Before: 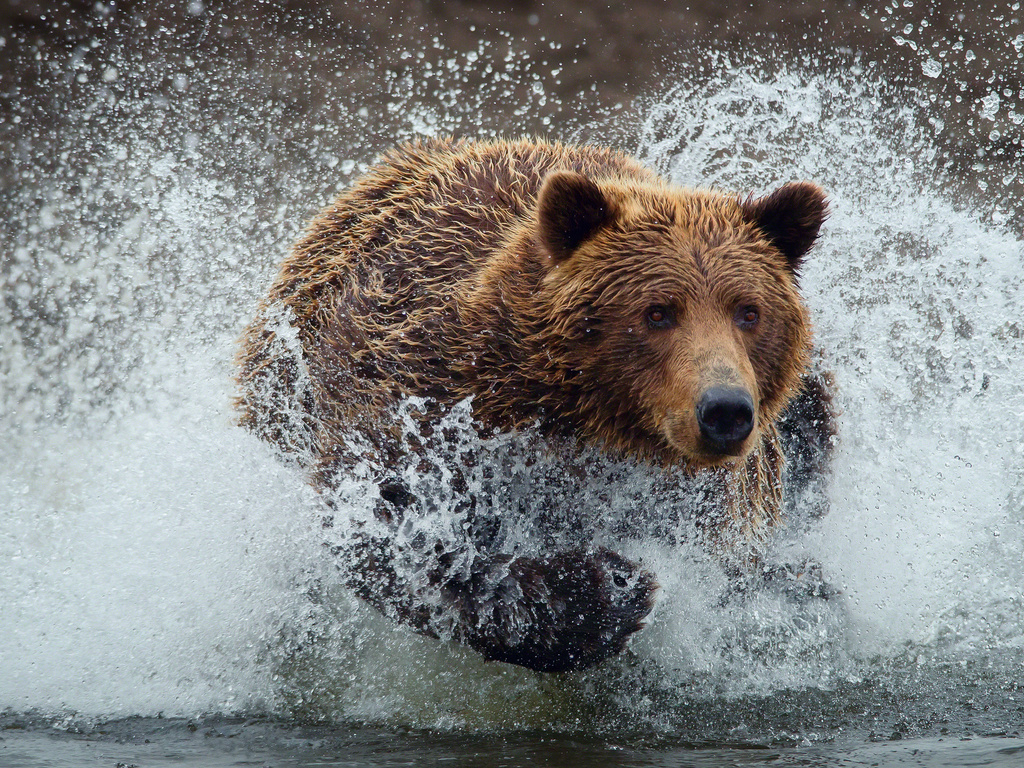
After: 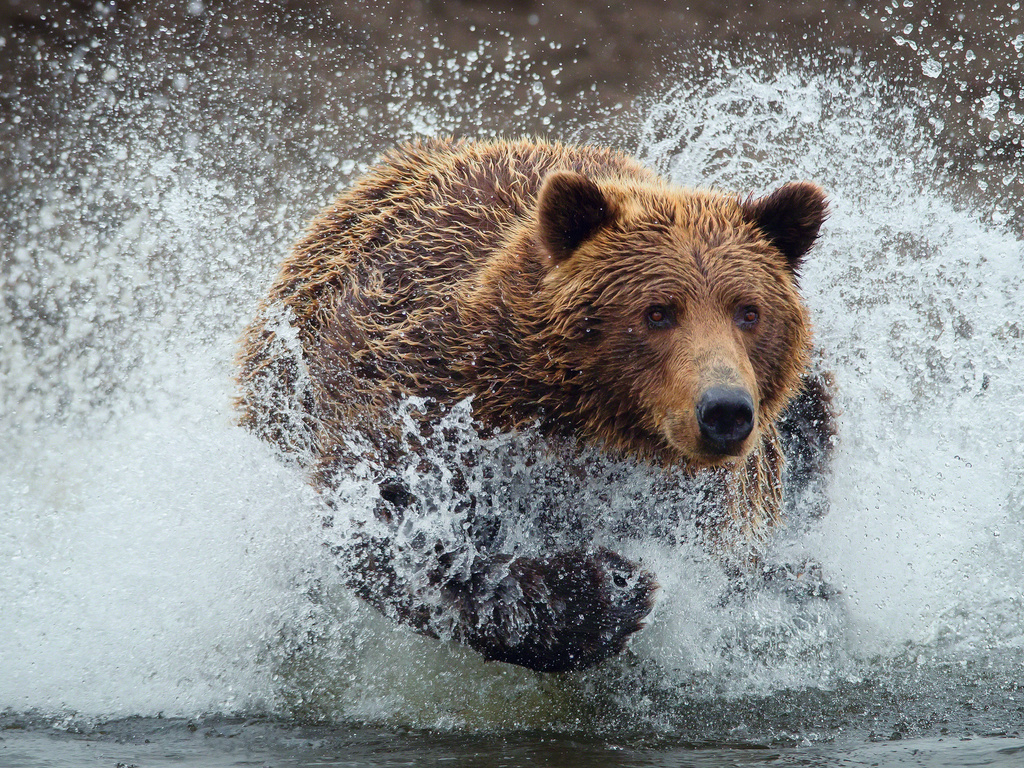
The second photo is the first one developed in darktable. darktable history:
contrast brightness saturation: contrast 0.055, brightness 0.067, saturation 0.012
